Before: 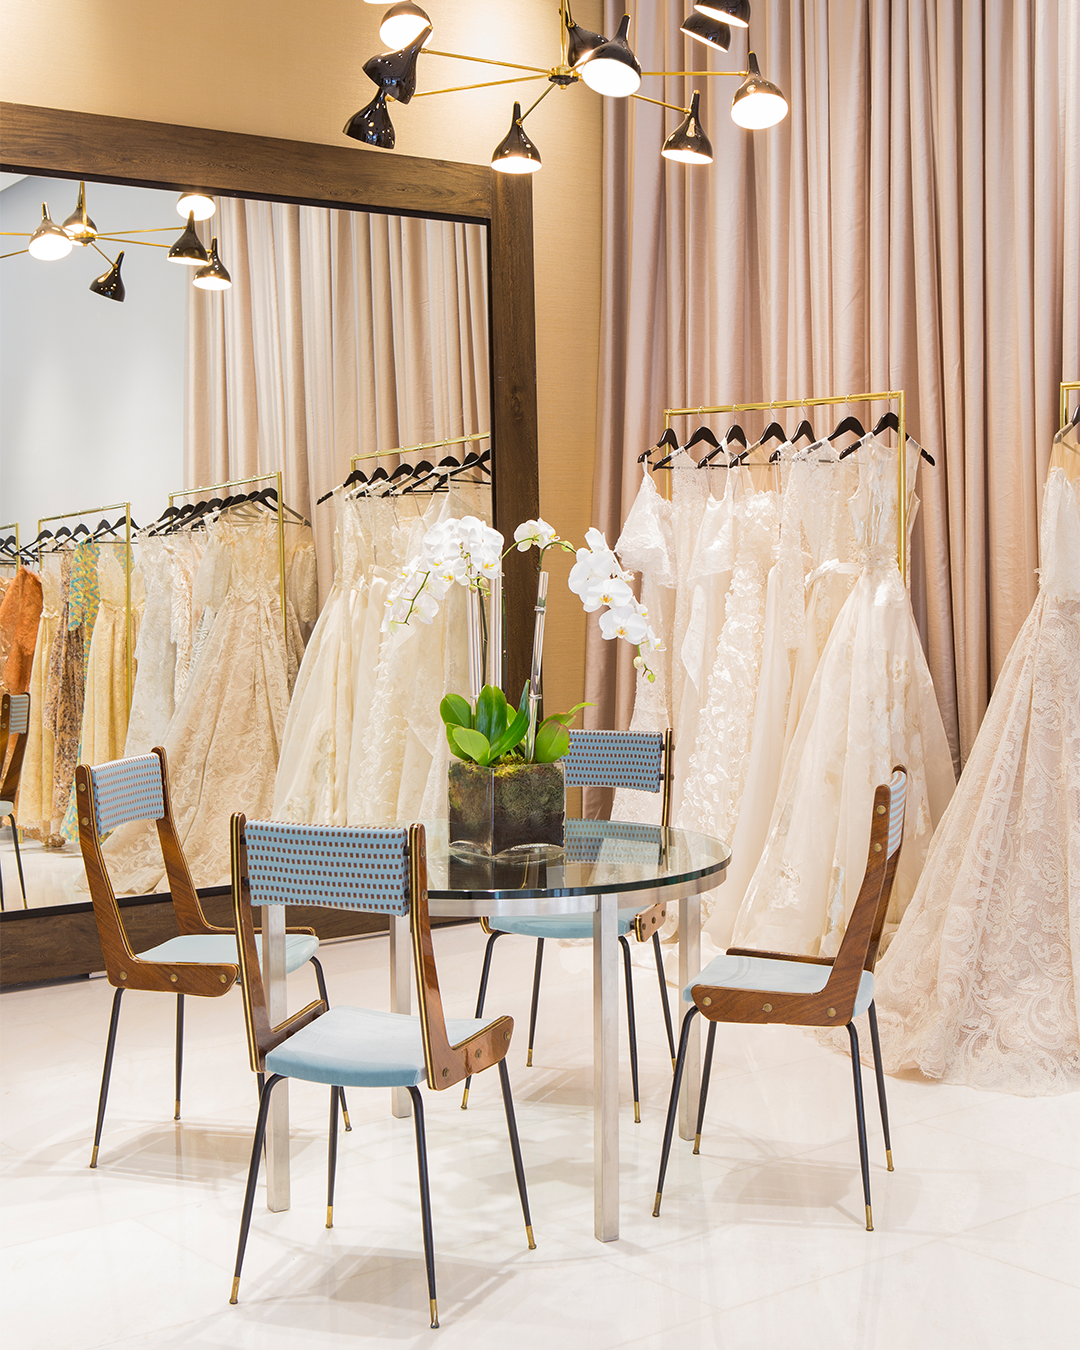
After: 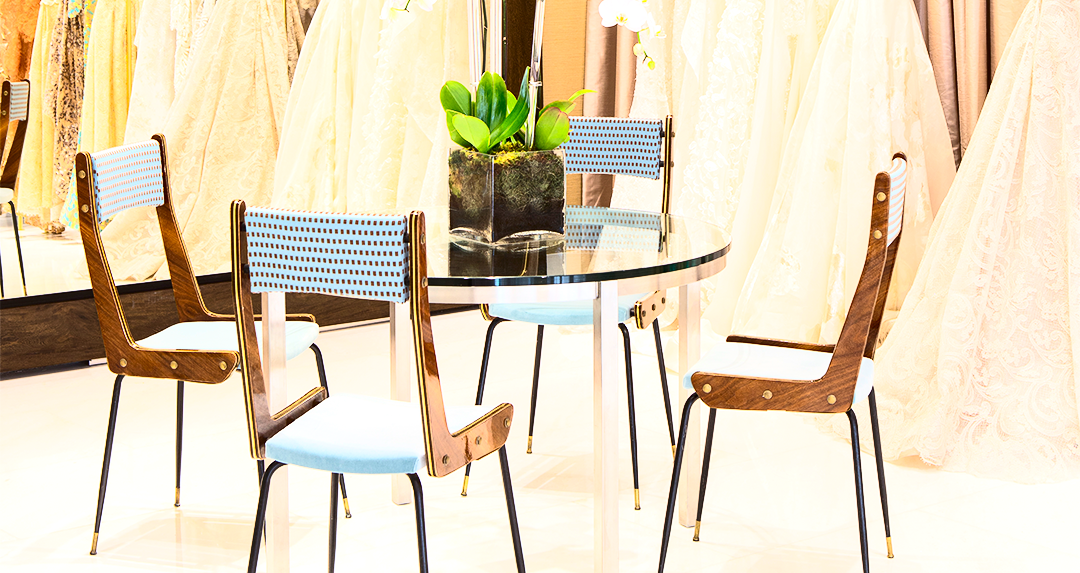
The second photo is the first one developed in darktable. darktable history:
crop: top 45.422%, bottom 12.108%
contrast brightness saturation: contrast 0.407, brightness 0.097, saturation 0.211
tone equalizer: -8 EV -0.393 EV, -7 EV -0.414 EV, -6 EV -0.335 EV, -5 EV -0.235 EV, -3 EV 0.235 EV, -2 EV 0.312 EV, -1 EV 0.401 EV, +0 EV 0.417 EV
